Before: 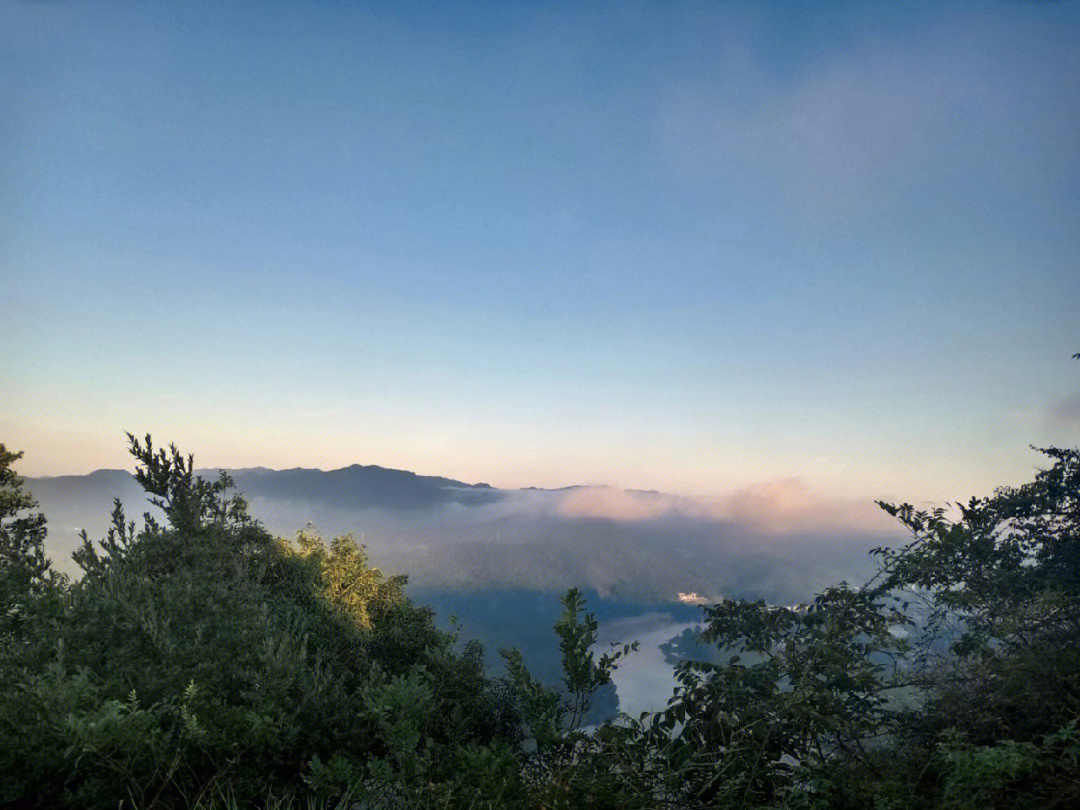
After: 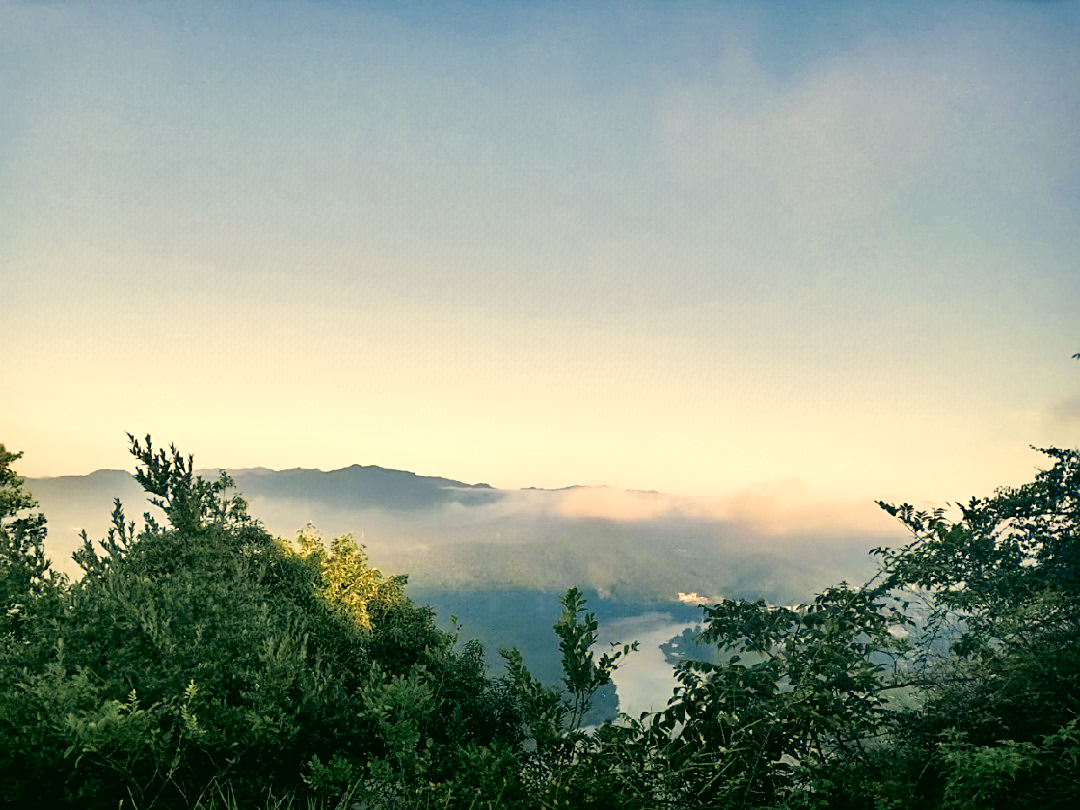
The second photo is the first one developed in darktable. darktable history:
sharpen: on, module defaults
white balance: emerald 1
filmic rgb: middle gray luminance 9.23%, black relative exposure -10.55 EV, white relative exposure 3.45 EV, threshold 6 EV, target black luminance 0%, hardness 5.98, latitude 59.69%, contrast 1.087, highlights saturation mix 5%, shadows ↔ highlights balance 29.23%, add noise in highlights 0, color science v3 (2019), use custom middle-gray values true, iterations of high-quality reconstruction 0, contrast in highlights soft, enable highlight reconstruction true
color correction: highlights a* 5.3, highlights b* 24.26, shadows a* -15.58, shadows b* 4.02
local contrast: mode bilateral grid, contrast 20, coarseness 50, detail 120%, midtone range 0.2
